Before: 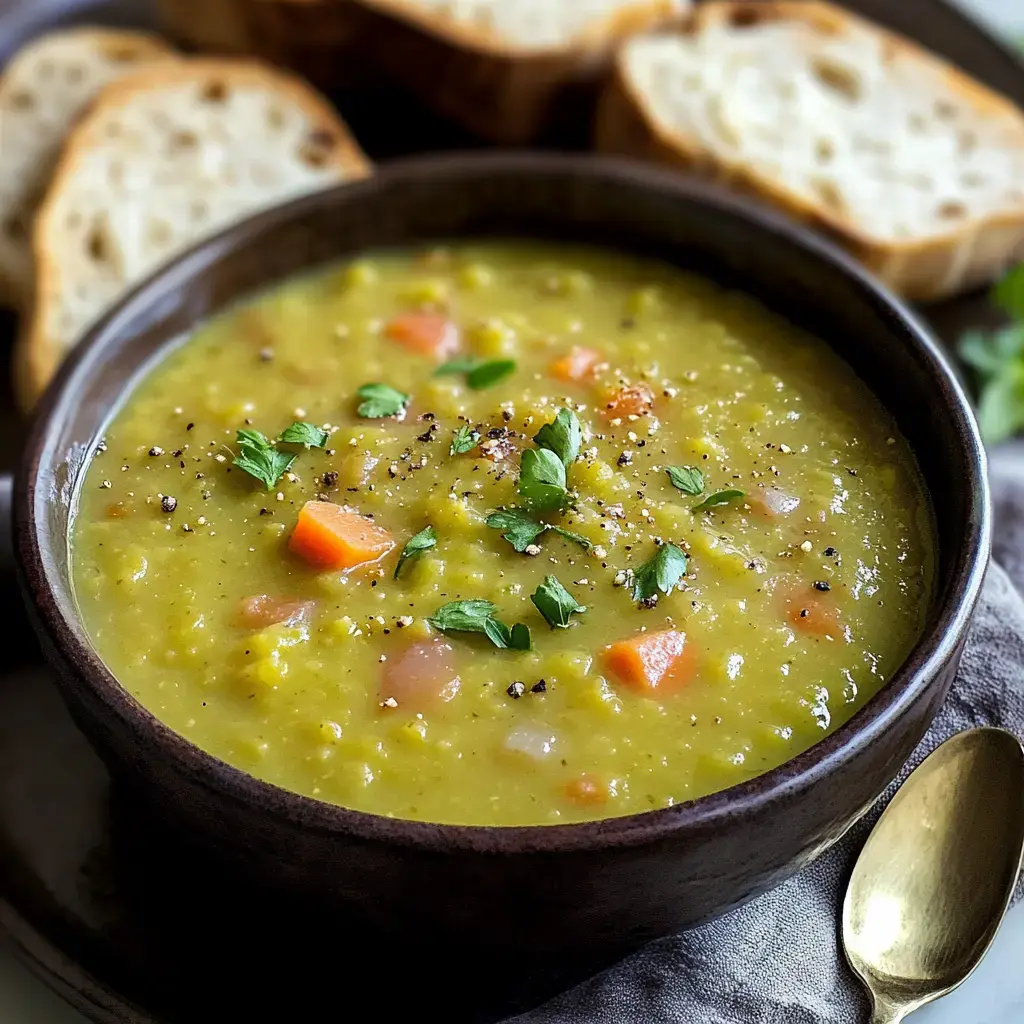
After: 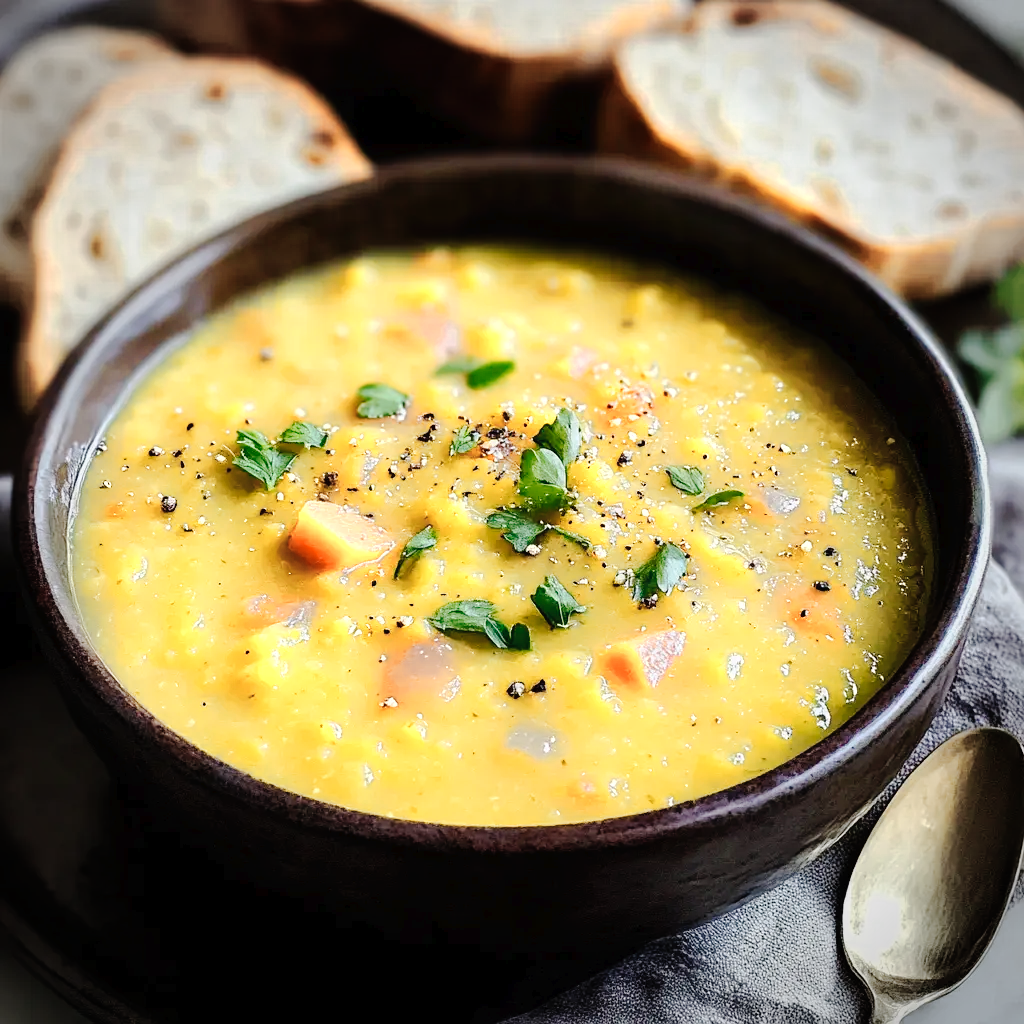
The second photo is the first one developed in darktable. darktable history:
vignetting: on, module defaults
tone curve: curves: ch0 [(0, 0) (0.003, 0.012) (0.011, 0.014) (0.025, 0.019) (0.044, 0.028) (0.069, 0.039) (0.1, 0.056) (0.136, 0.093) (0.177, 0.147) (0.224, 0.214) (0.277, 0.29) (0.335, 0.381) (0.399, 0.476) (0.468, 0.557) (0.543, 0.635) (0.623, 0.697) (0.709, 0.764) (0.801, 0.831) (0.898, 0.917) (1, 1)], preserve colors none
color zones: curves: ch0 [(0.018, 0.548) (0.224, 0.64) (0.425, 0.447) (0.675, 0.575) (0.732, 0.579)]; ch1 [(0.066, 0.487) (0.25, 0.5) (0.404, 0.43) (0.75, 0.421) (0.956, 0.421)]; ch2 [(0.044, 0.561) (0.215, 0.465) (0.399, 0.544) (0.465, 0.548) (0.614, 0.447) (0.724, 0.43) (0.882, 0.623) (0.956, 0.632)]
